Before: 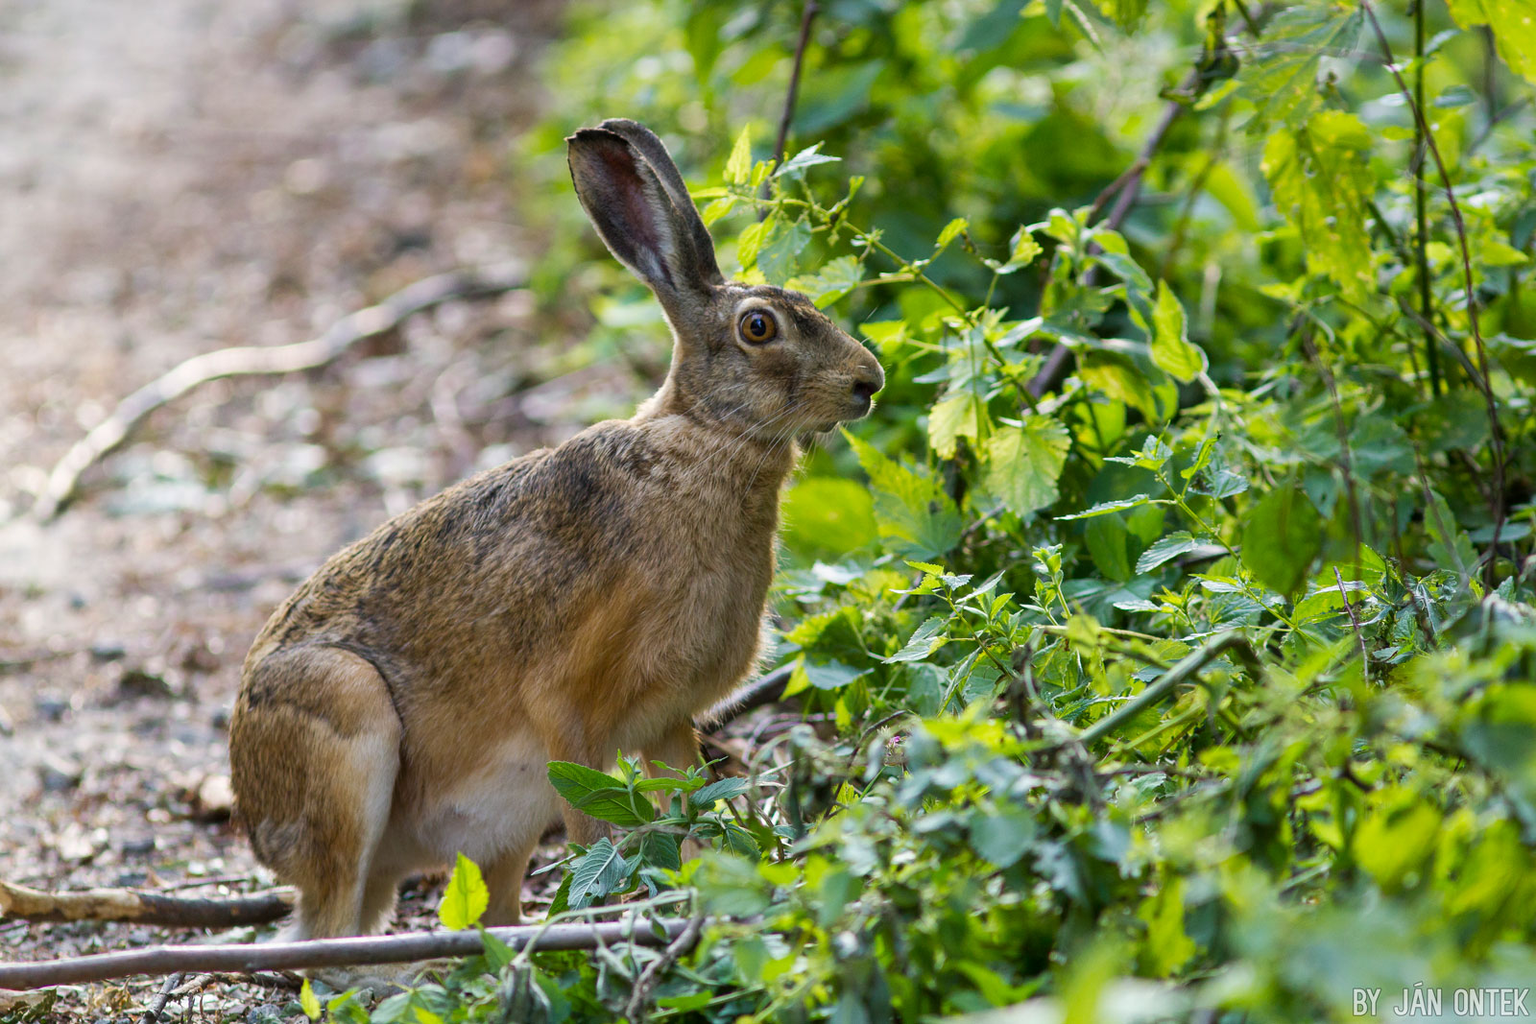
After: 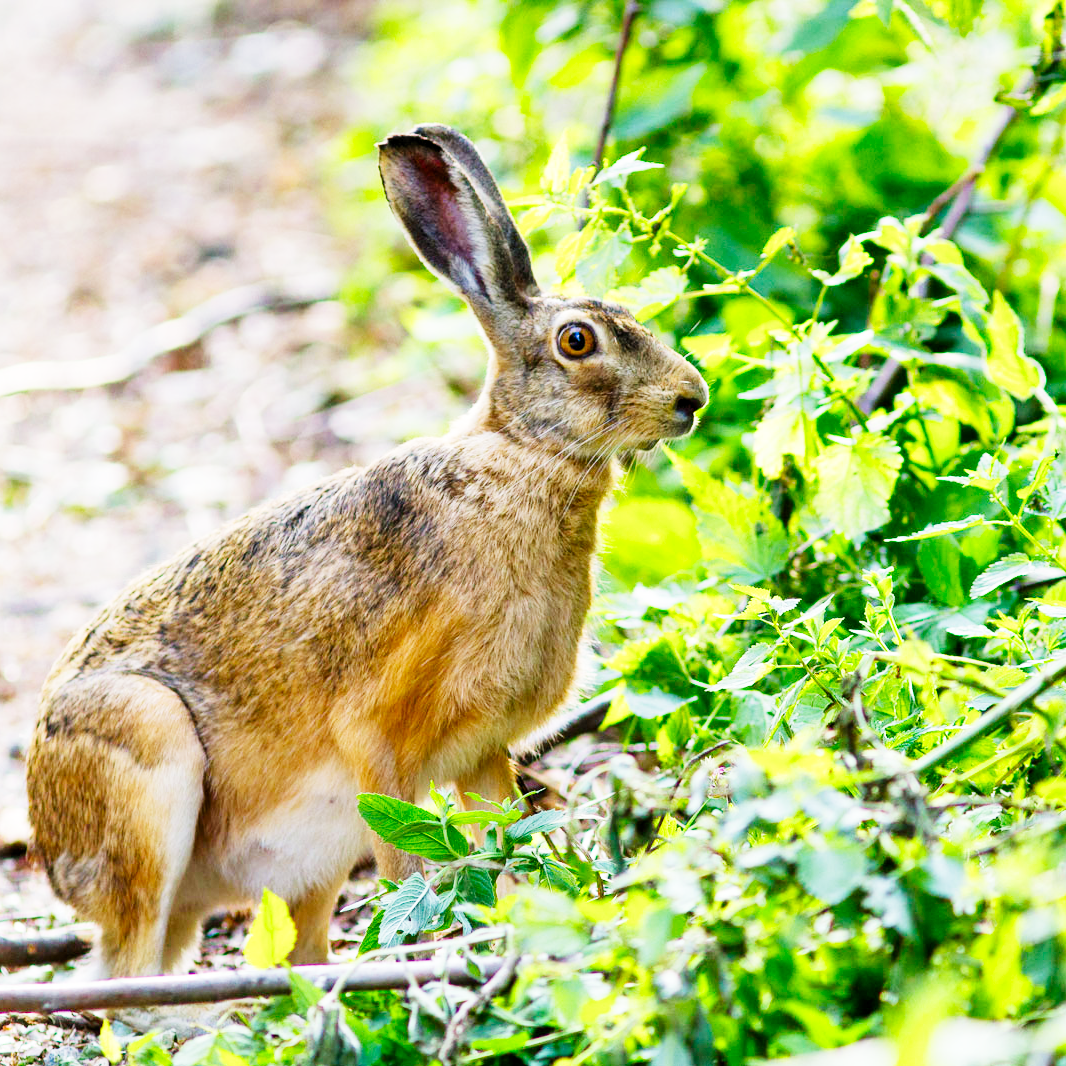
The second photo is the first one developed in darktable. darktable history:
color zones: curves: ch0 [(0, 0.613) (0.01, 0.613) (0.245, 0.448) (0.498, 0.529) (0.642, 0.665) (0.879, 0.777) (0.99, 0.613)]; ch1 [(0, 0) (0.143, 0) (0.286, 0) (0.429, 0) (0.571, 0) (0.714, 0) (0.857, 0)], mix -138.01%
crop and rotate: left 13.409%, right 19.924%
exposure: black level correction 0, exposure 1.5 EV, compensate exposure bias true, compensate highlight preservation false
sigmoid: contrast 1.7, skew -0.2, preserve hue 0%, red attenuation 0.1, red rotation 0.035, green attenuation 0.1, green rotation -0.017, blue attenuation 0.15, blue rotation -0.052, base primaries Rec2020
levels: mode automatic, black 0.023%, white 99.97%, levels [0.062, 0.494, 0.925]
